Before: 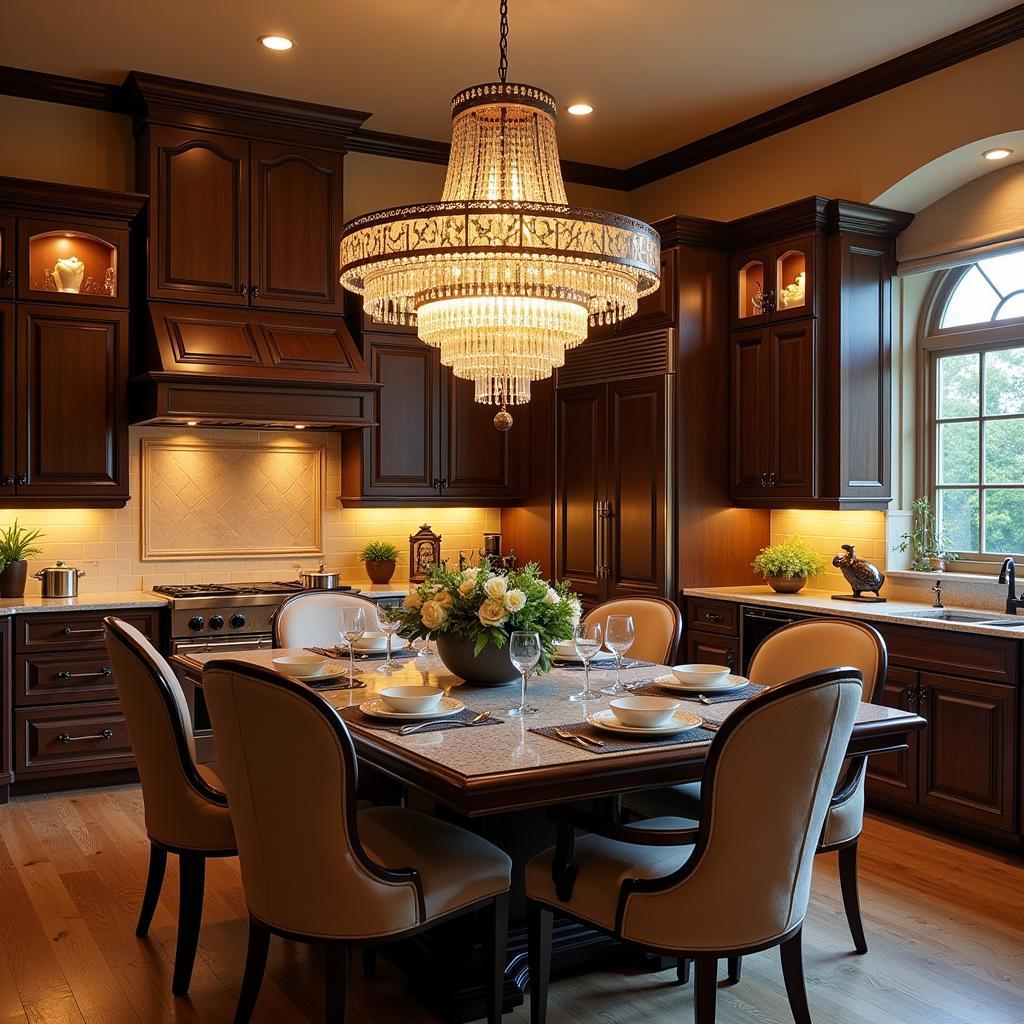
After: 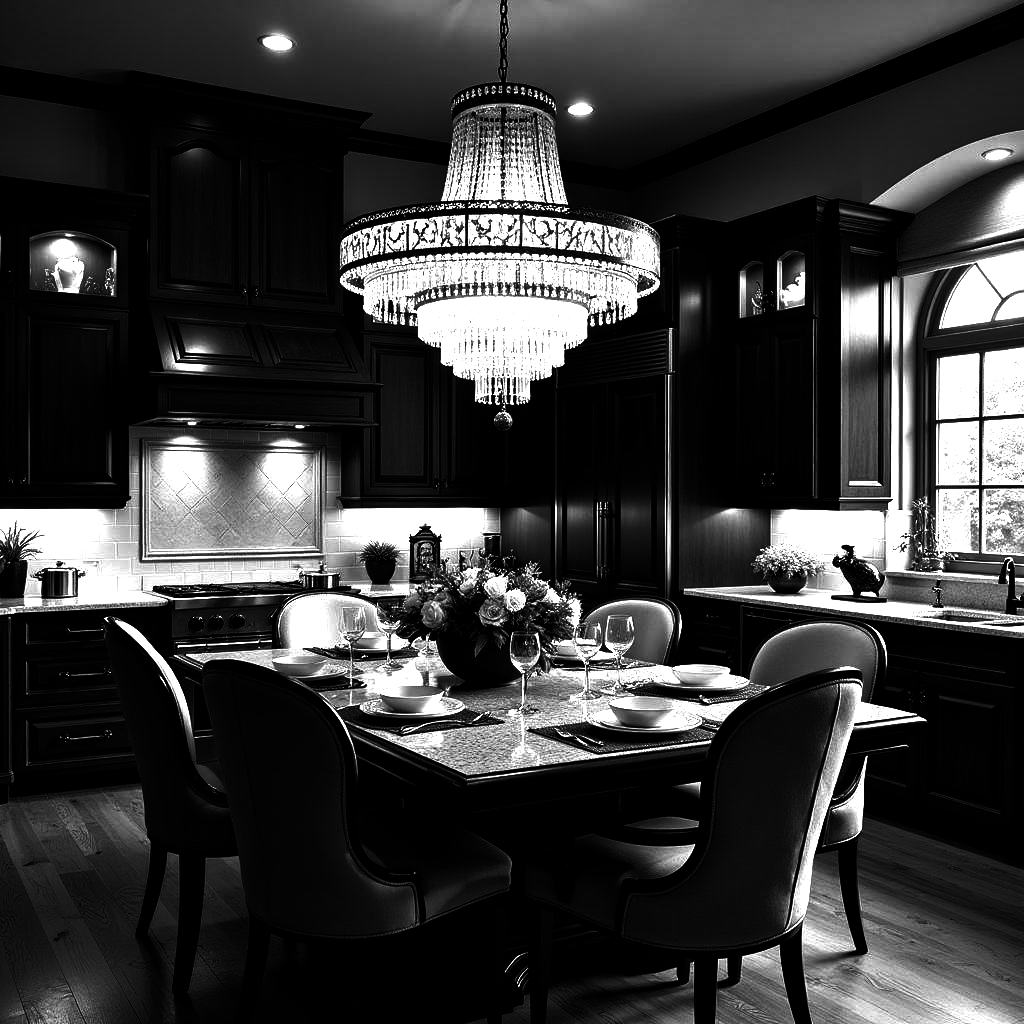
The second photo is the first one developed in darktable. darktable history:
exposure: black level correction -0.001, exposure 0.9 EV, compensate exposure bias true, compensate highlight preservation false
contrast brightness saturation: contrast 0.02, brightness -1, saturation -1
contrast equalizer: octaves 7, y [[0.528, 0.548, 0.563, 0.562, 0.546, 0.526], [0.55 ×6], [0 ×6], [0 ×6], [0 ×6]]
